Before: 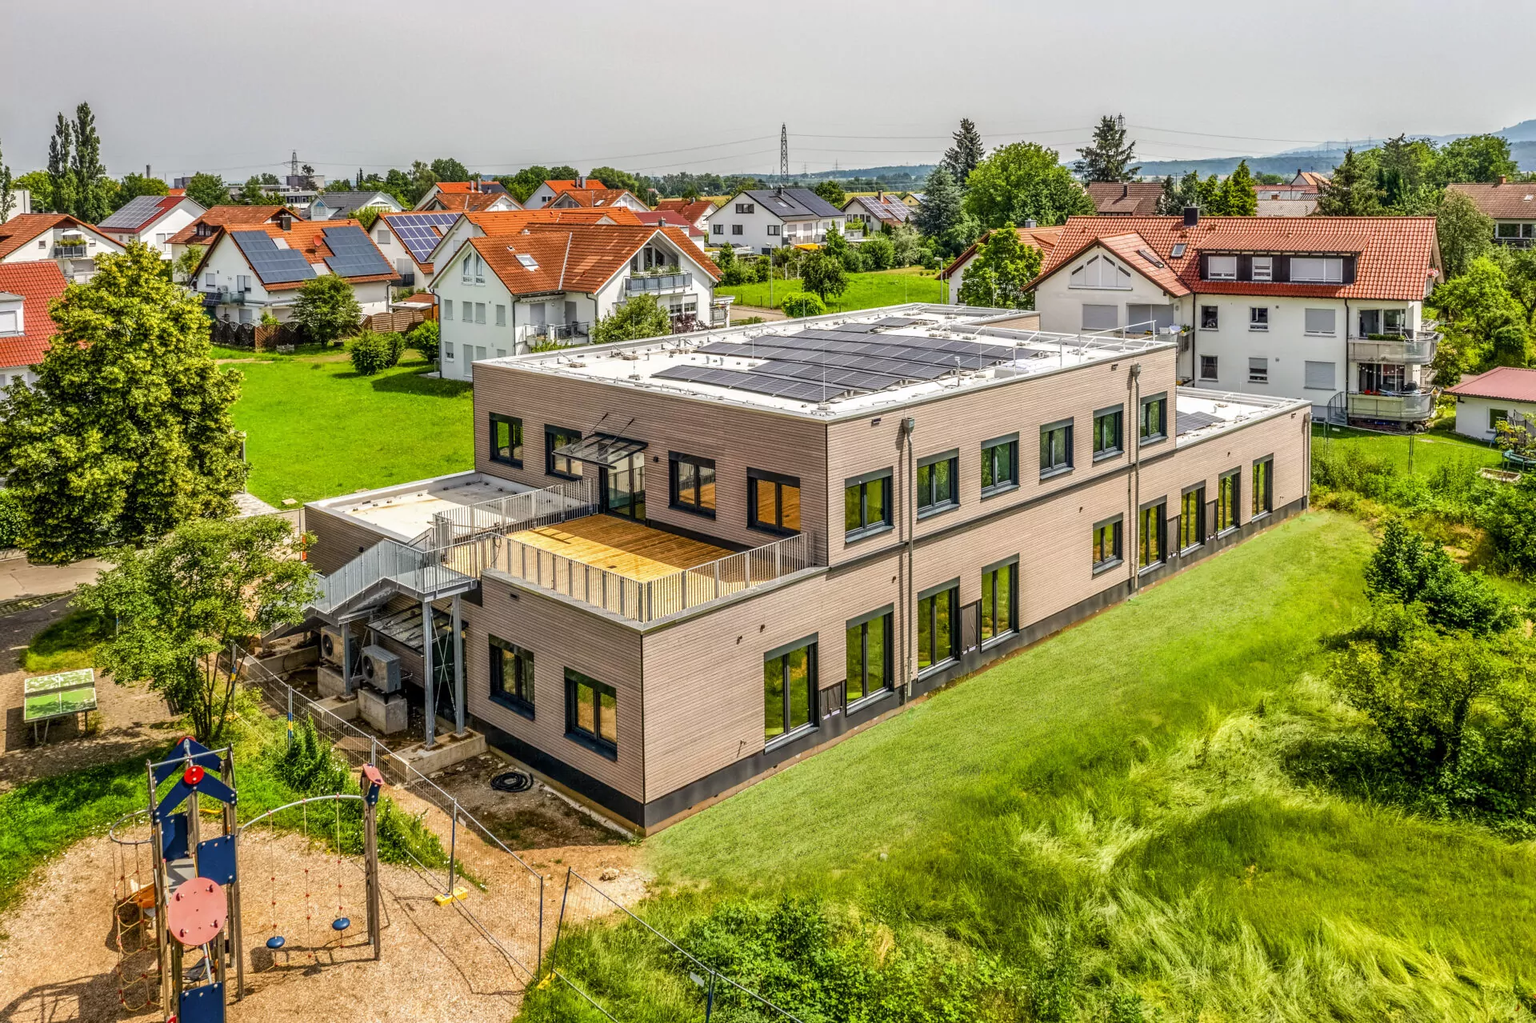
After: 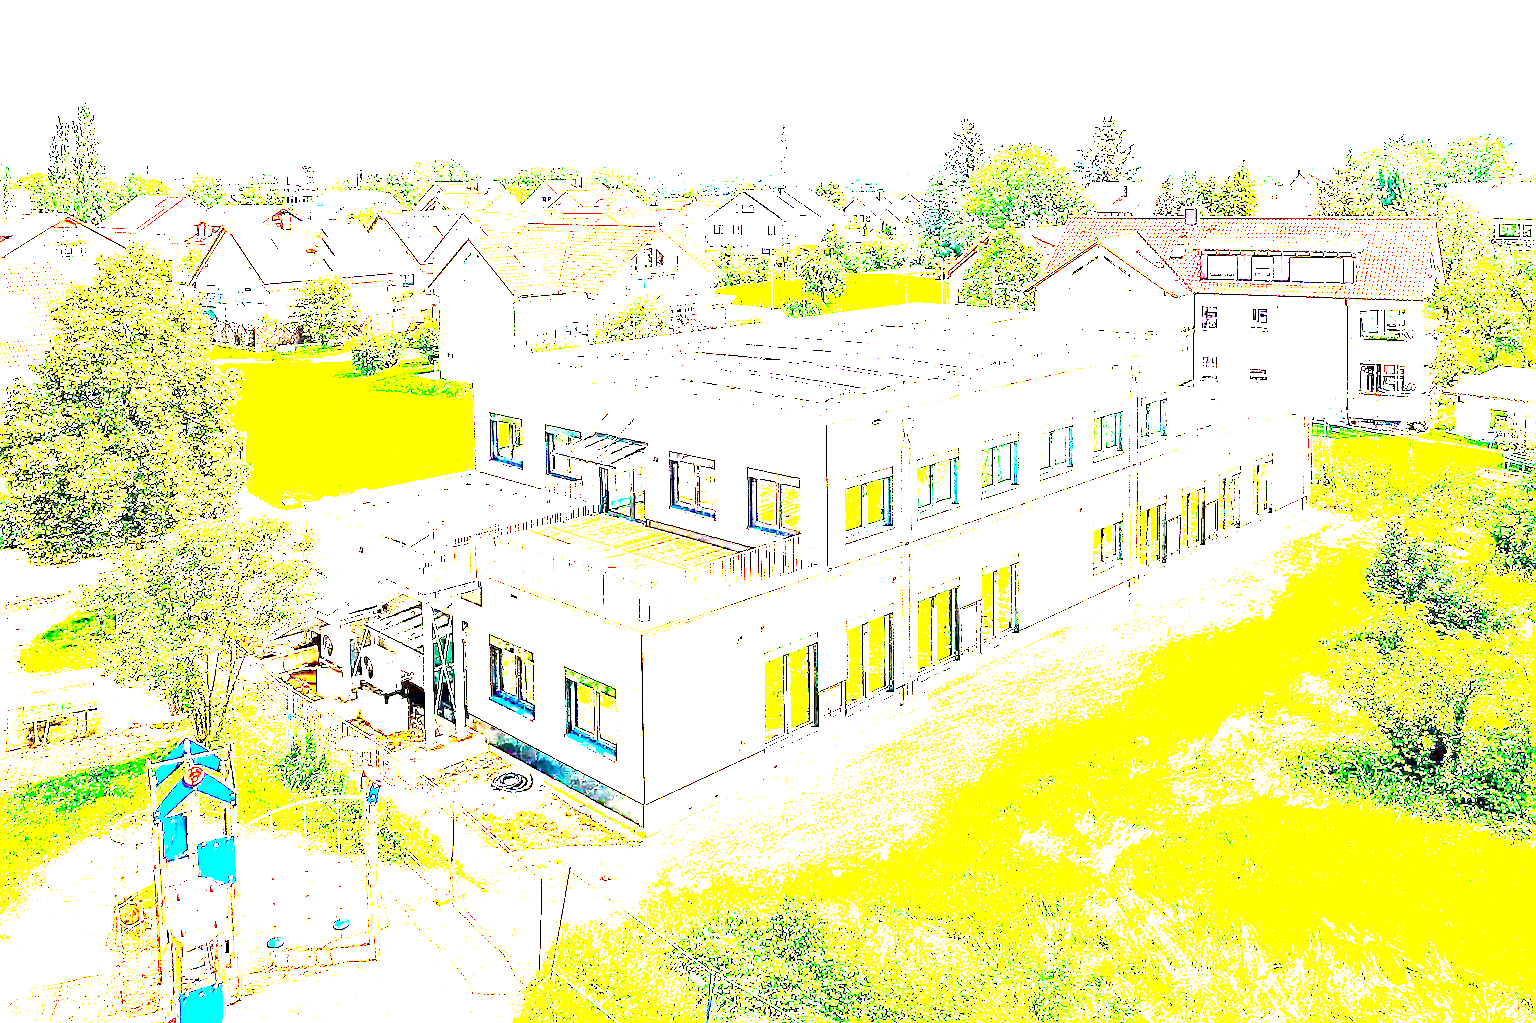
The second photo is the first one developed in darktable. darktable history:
sharpen: on, module defaults
exposure: exposure 8 EV, compensate highlight preservation false
